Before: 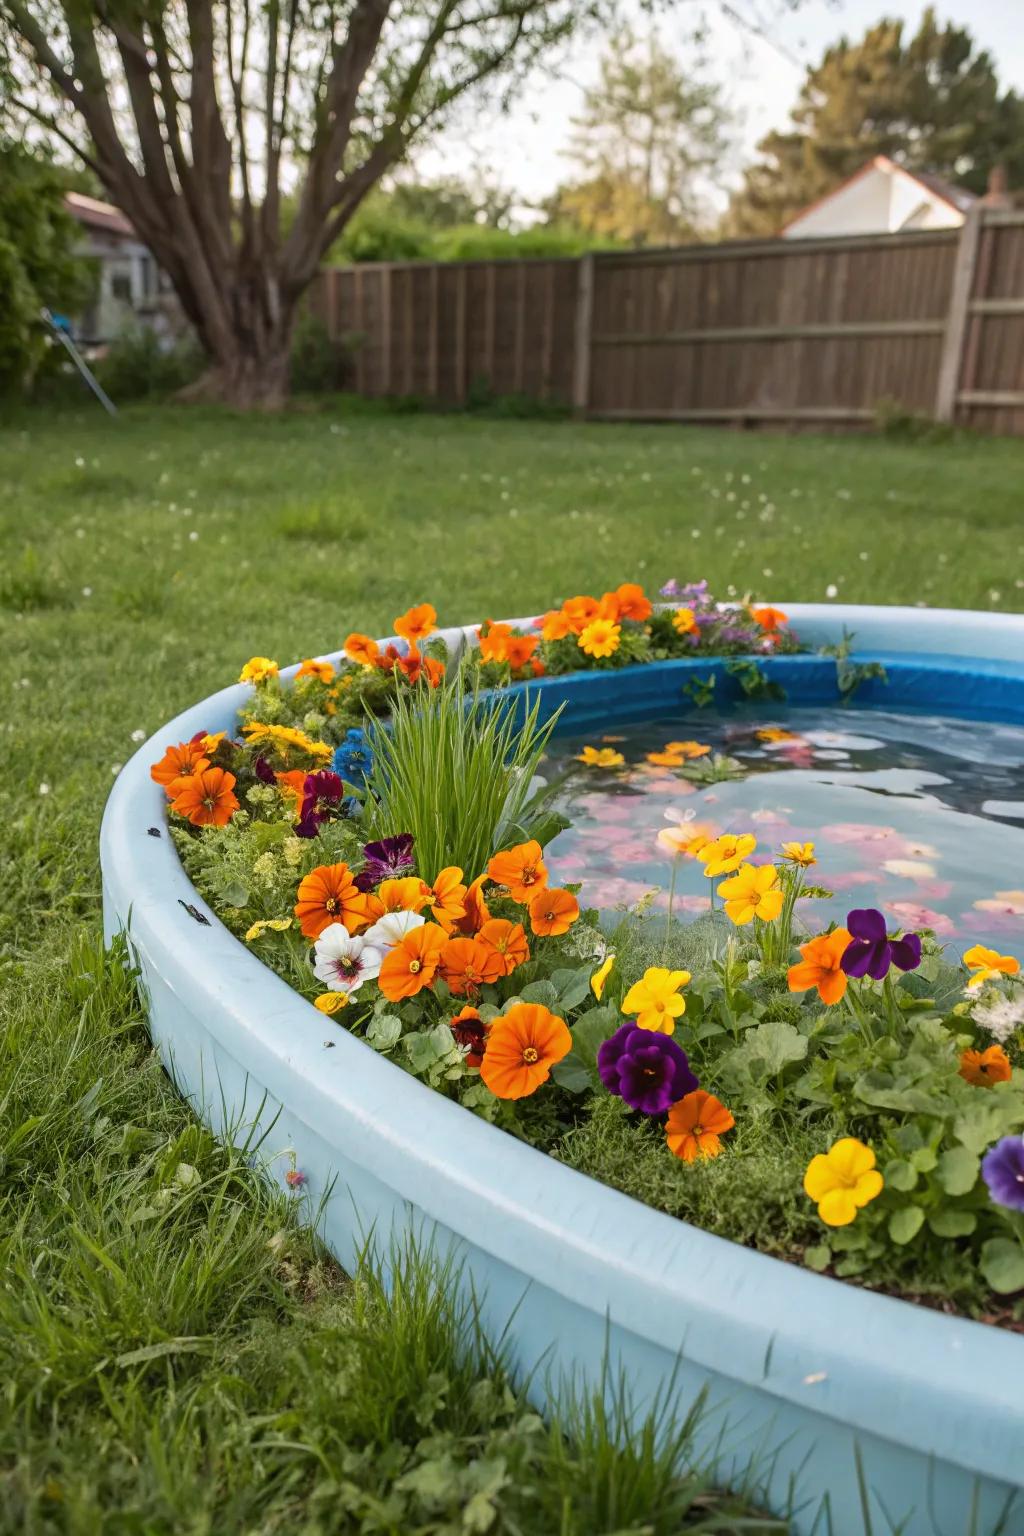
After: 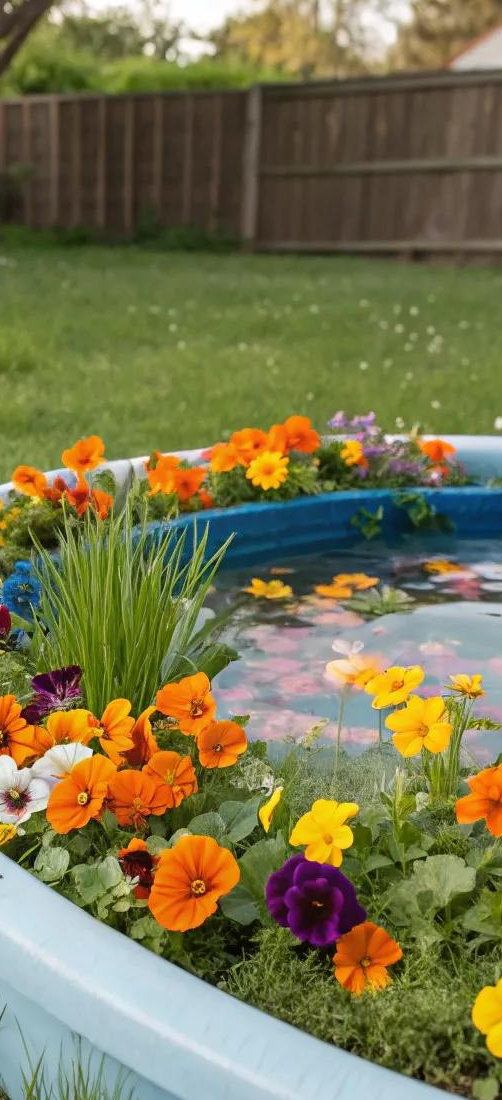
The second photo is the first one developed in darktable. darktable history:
crop: left 32.497%, top 10.976%, right 18.475%, bottom 17.347%
